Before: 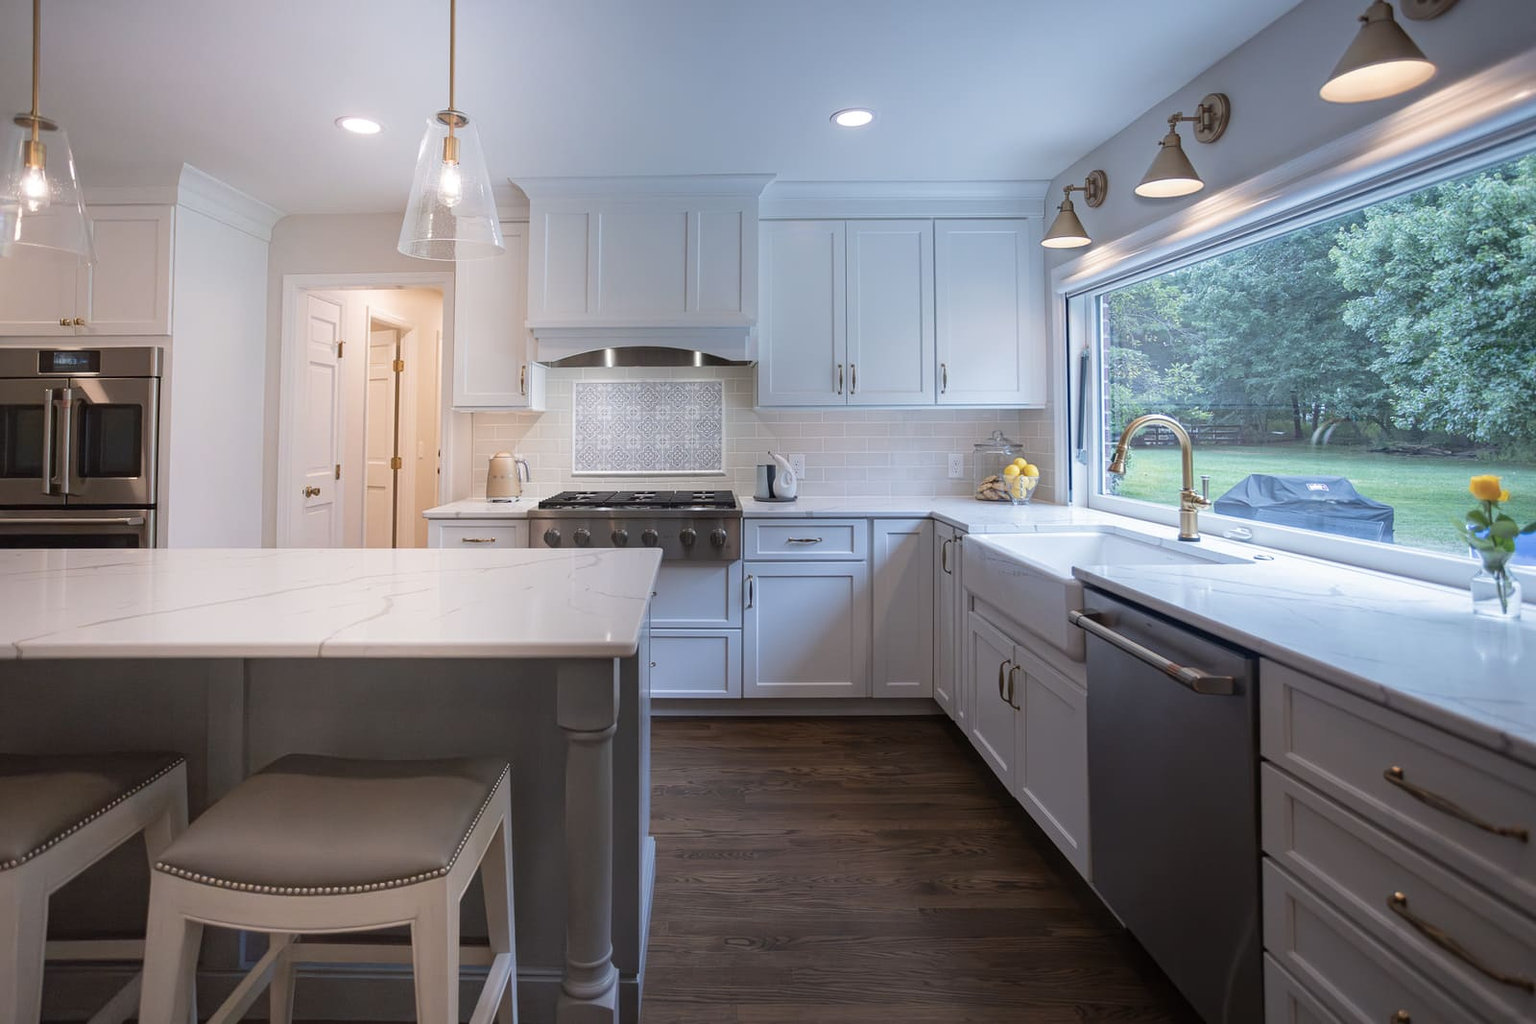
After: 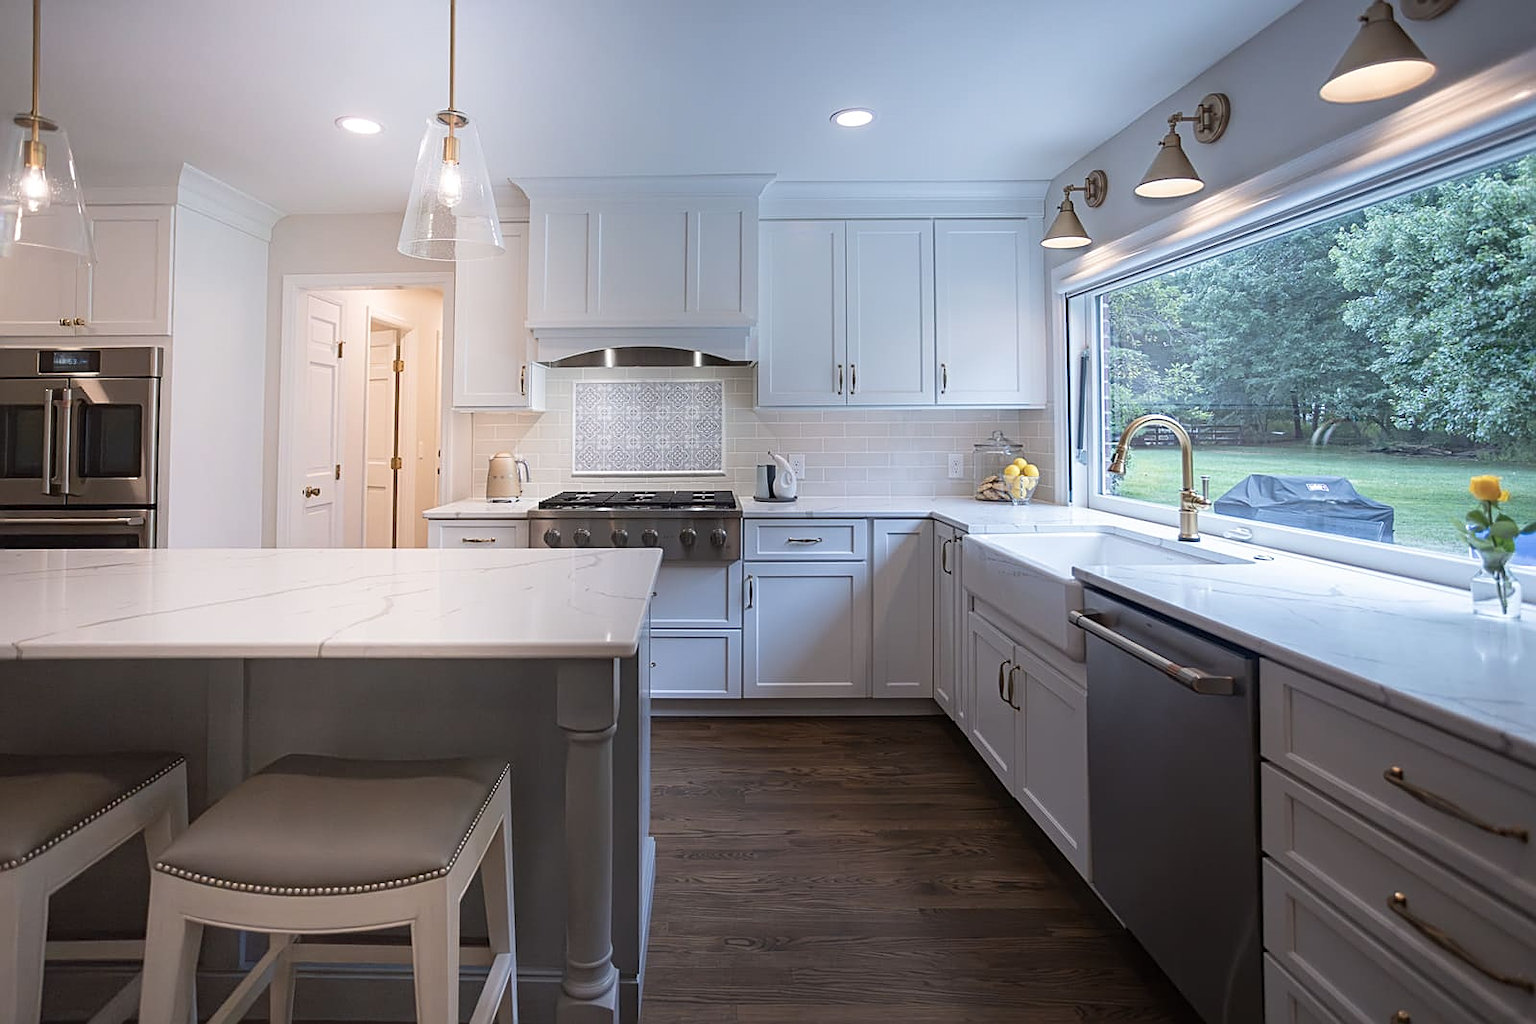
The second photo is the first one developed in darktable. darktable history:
shadows and highlights: shadows -0.886, highlights 39.3
sharpen: on, module defaults
